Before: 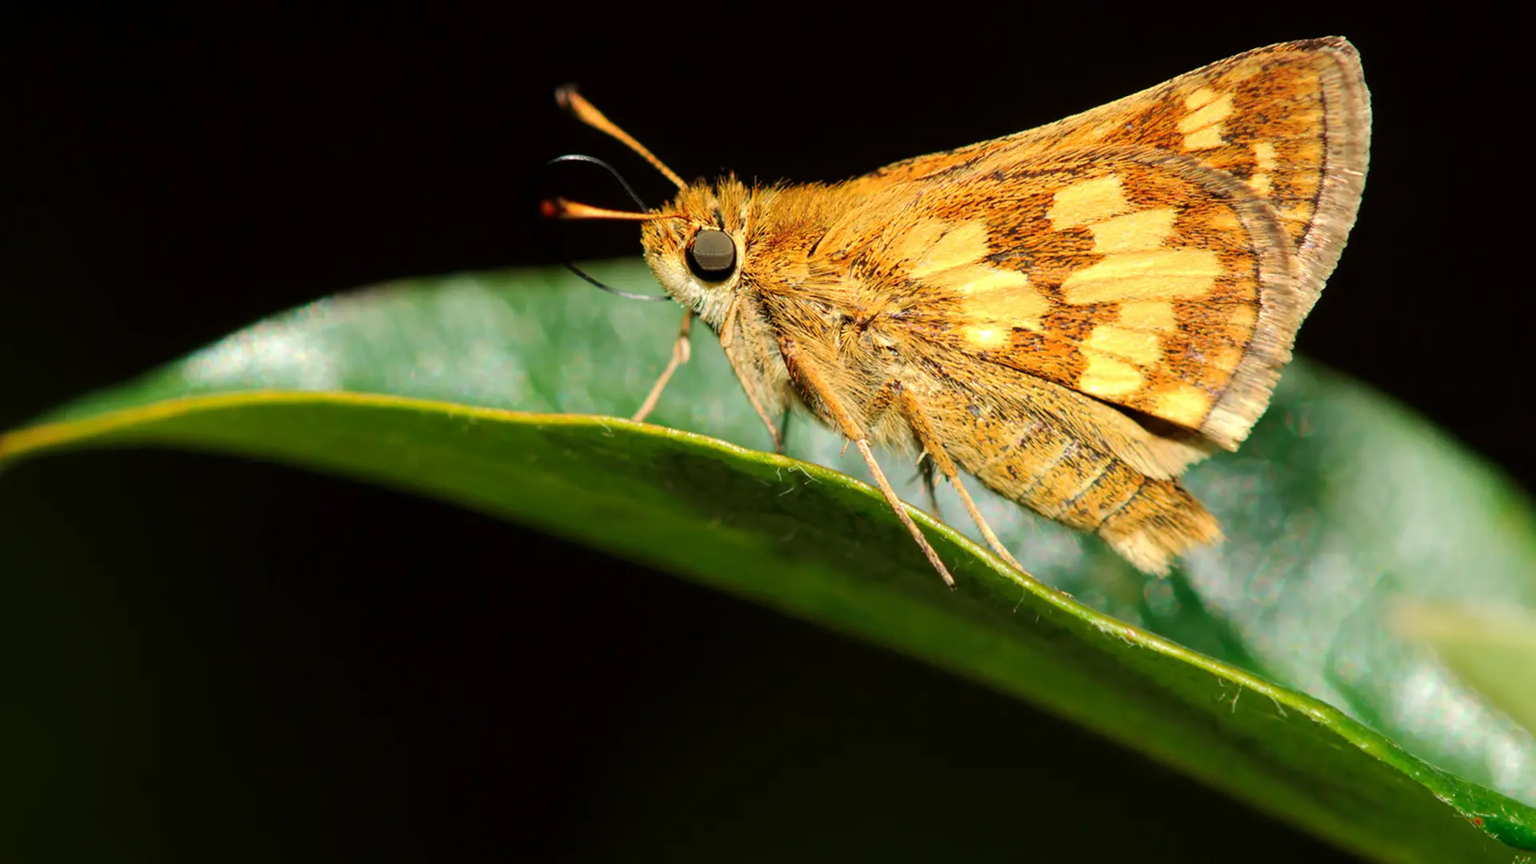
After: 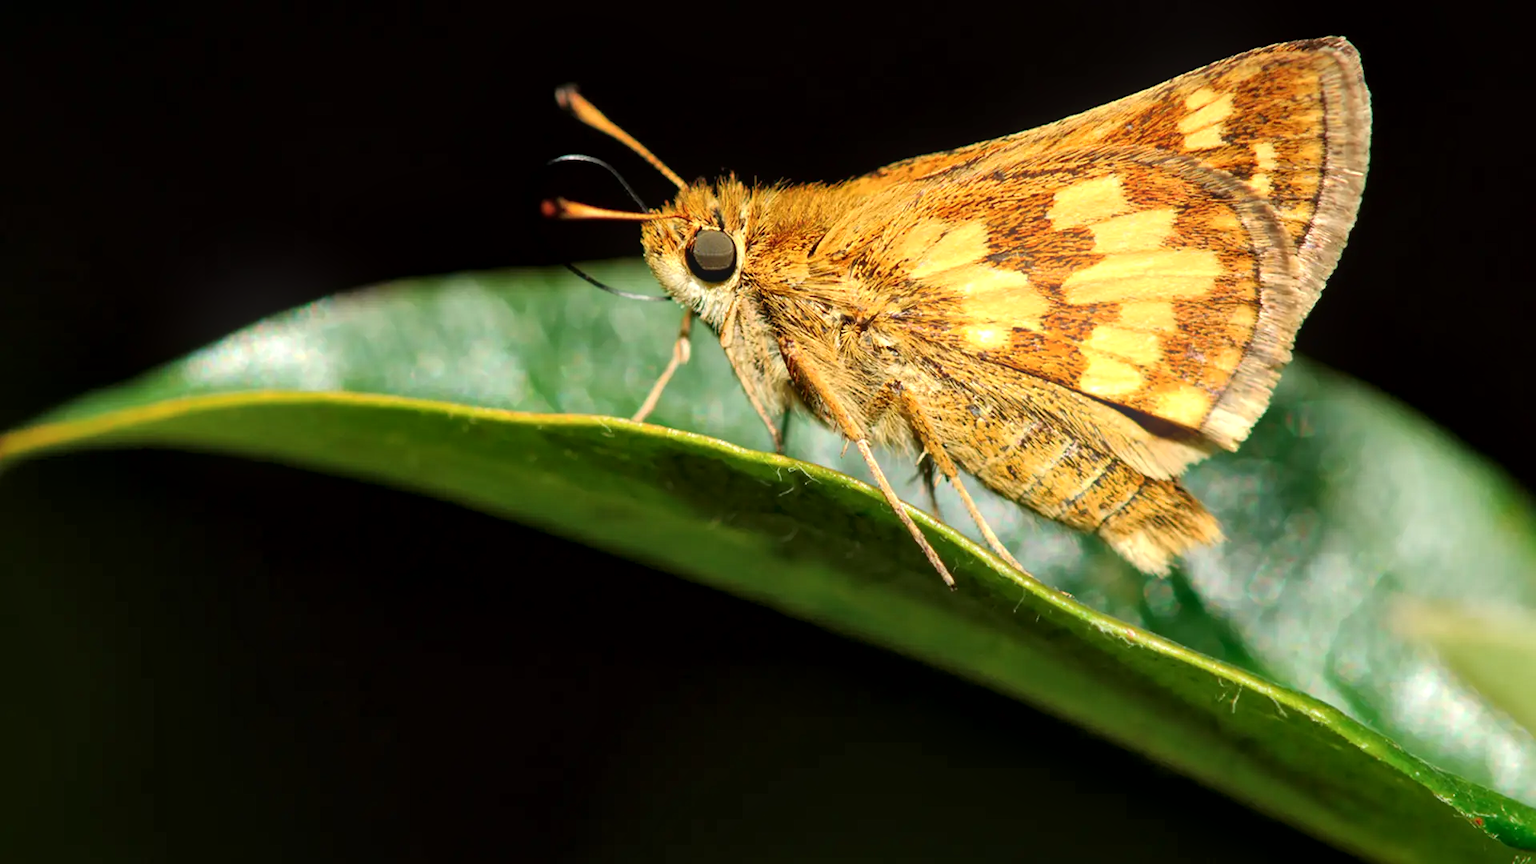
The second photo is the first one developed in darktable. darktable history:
local contrast: mode bilateral grid, contrast 25, coarseness 60, detail 151%, midtone range 0.2
bloom: size 15%, threshold 97%, strength 7%
